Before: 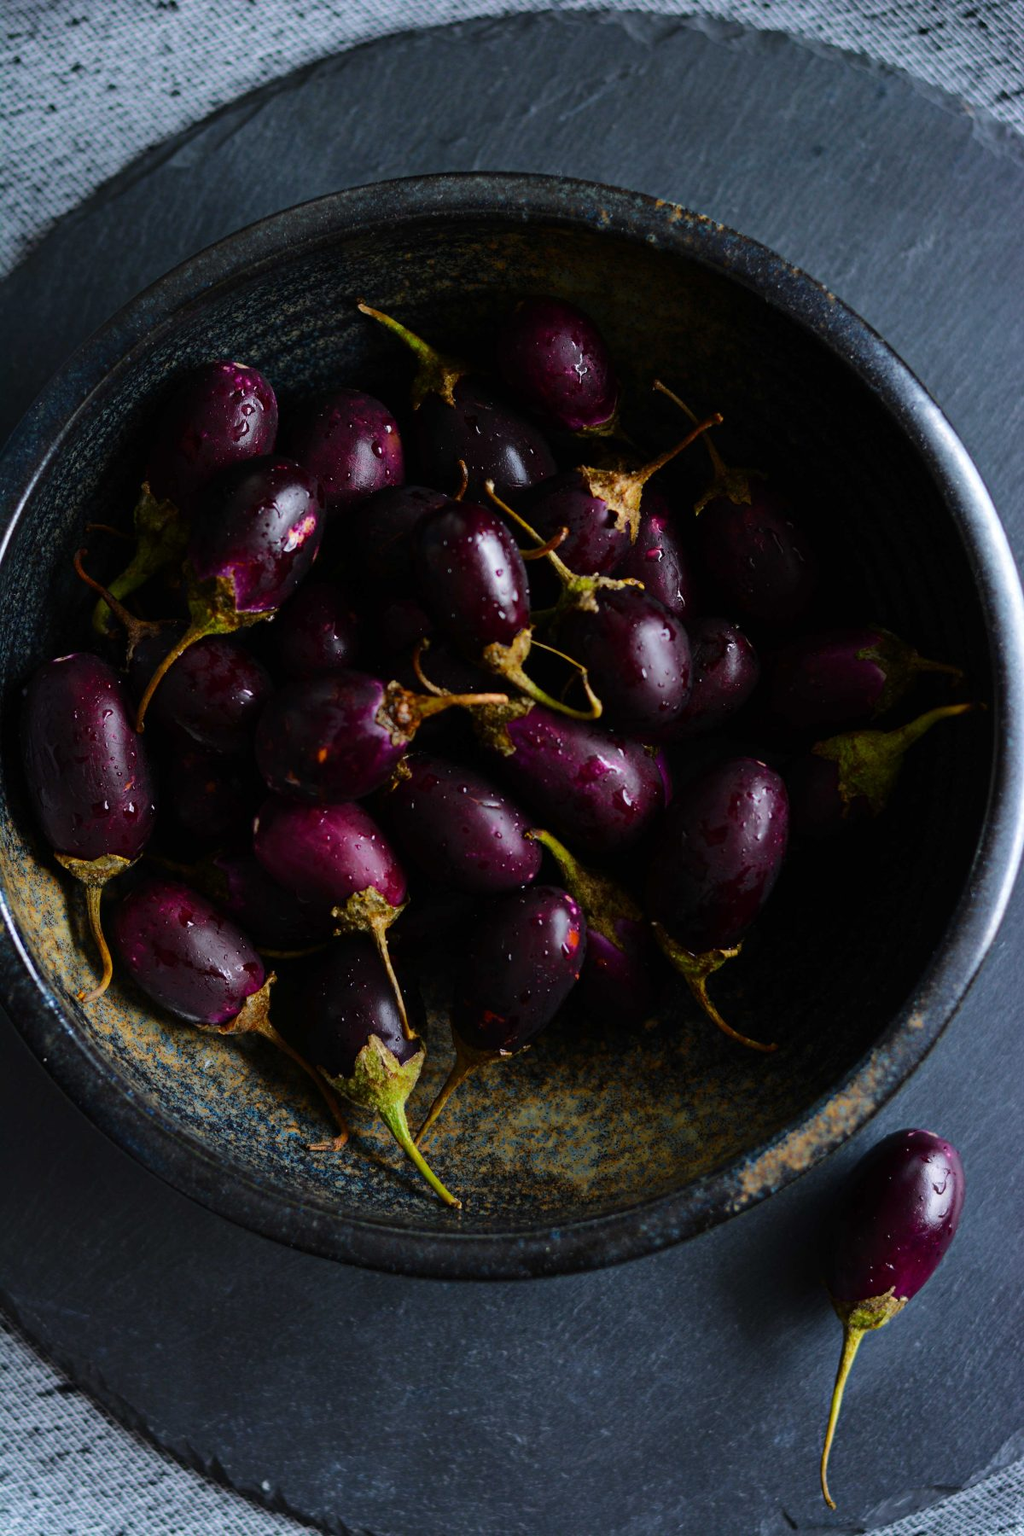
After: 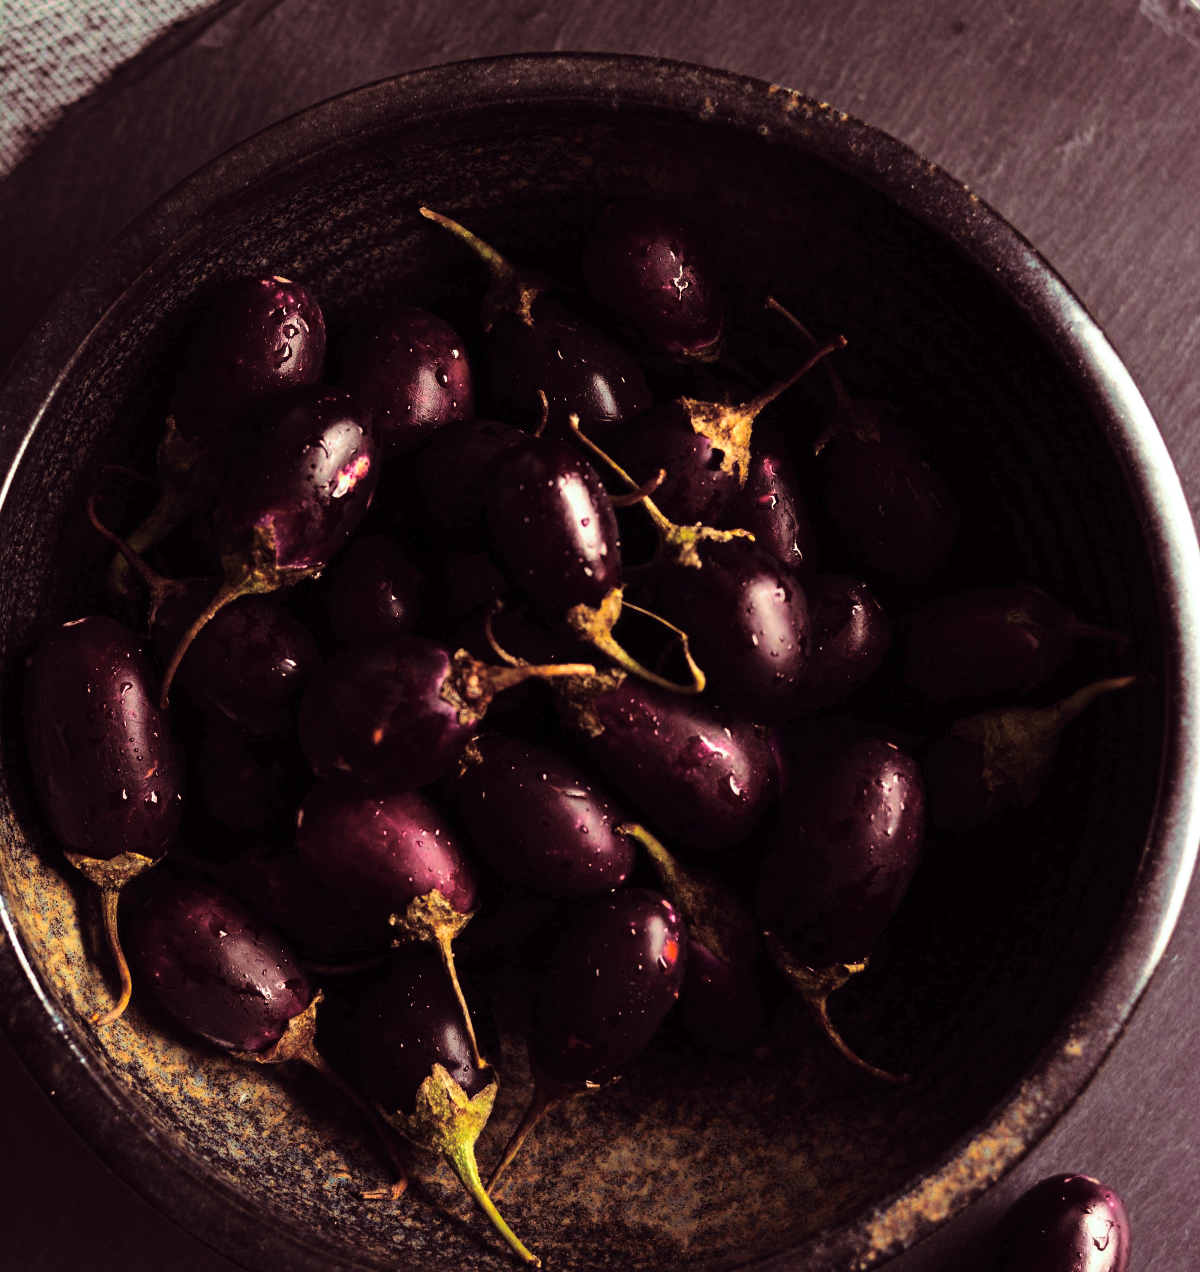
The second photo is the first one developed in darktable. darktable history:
tone equalizer: -8 EV -0.75 EV, -7 EV -0.7 EV, -6 EV -0.6 EV, -5 EV -0.4 EV, -3 EV 0.4 EV, -2 EV 0.6 EV, -1 EV 0.7 EV, +0 EV 0.75 EV, edges refinement/feathering 500, mask exposure compensation -1.57 EV, preserve details no
white balance: red 1.123, blue 0.83
crop and rotate: top 8.293%, bottom 20.996%
split-toning: highlights › hue 180°
color balance rgb: shadows lift › hue 87.51°, highlights gain › chroma 1.62%, highlights gain › hue 55.1°, global offset › chroma 0.06%, global offset › hue 253.66°, linear chroma grading › global chroma 0.5%
velvia: strength 15%
